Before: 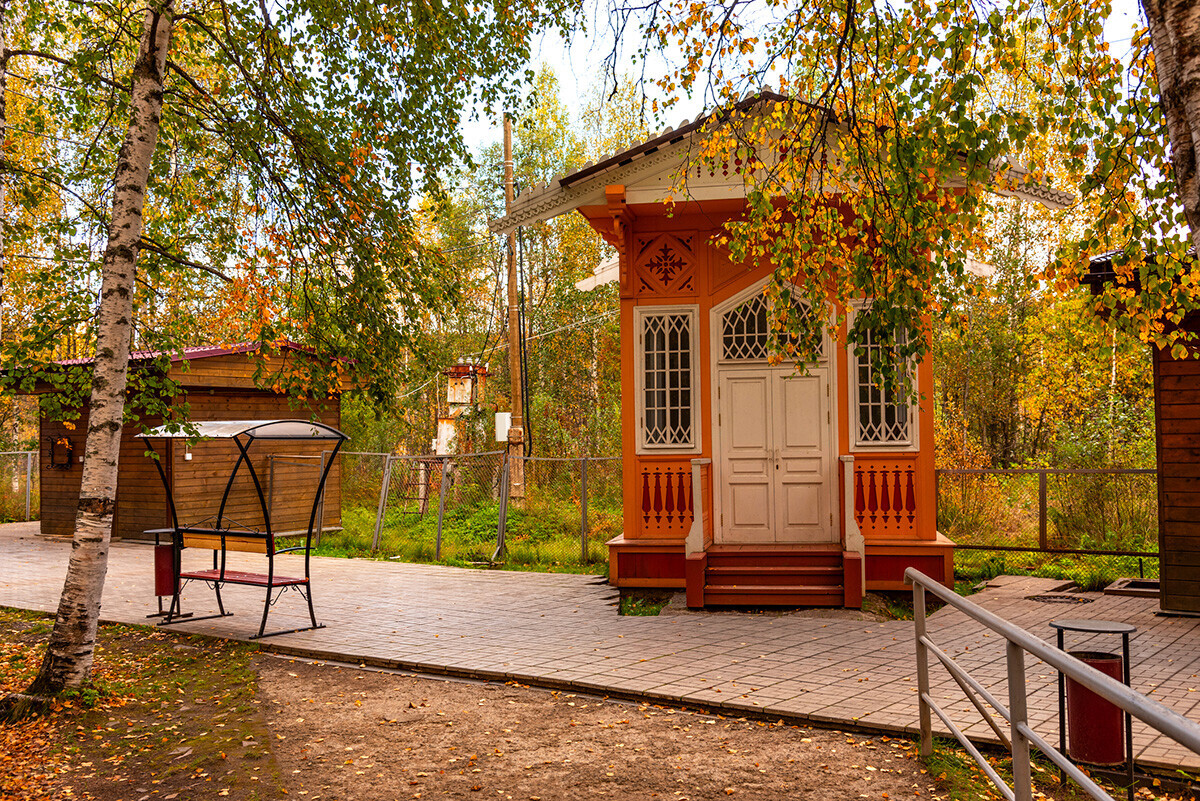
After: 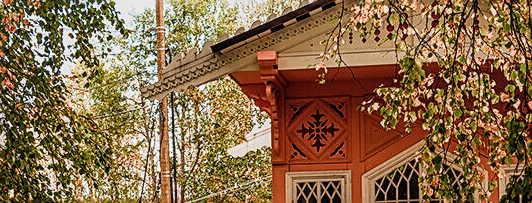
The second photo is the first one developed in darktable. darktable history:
filmic rgb: black relative exposure -8.07 EV, white relative exposure 3 EV, hardness 5.4, contrast 1.238, color science v5 (2021), contrast in shadows safe, contrast in highlights safe
crop: left 29.043%, top 16.81%, right 26.612%, bottom 57.741%
local contrast: on, module defaults
sharpen: on, module defaults
